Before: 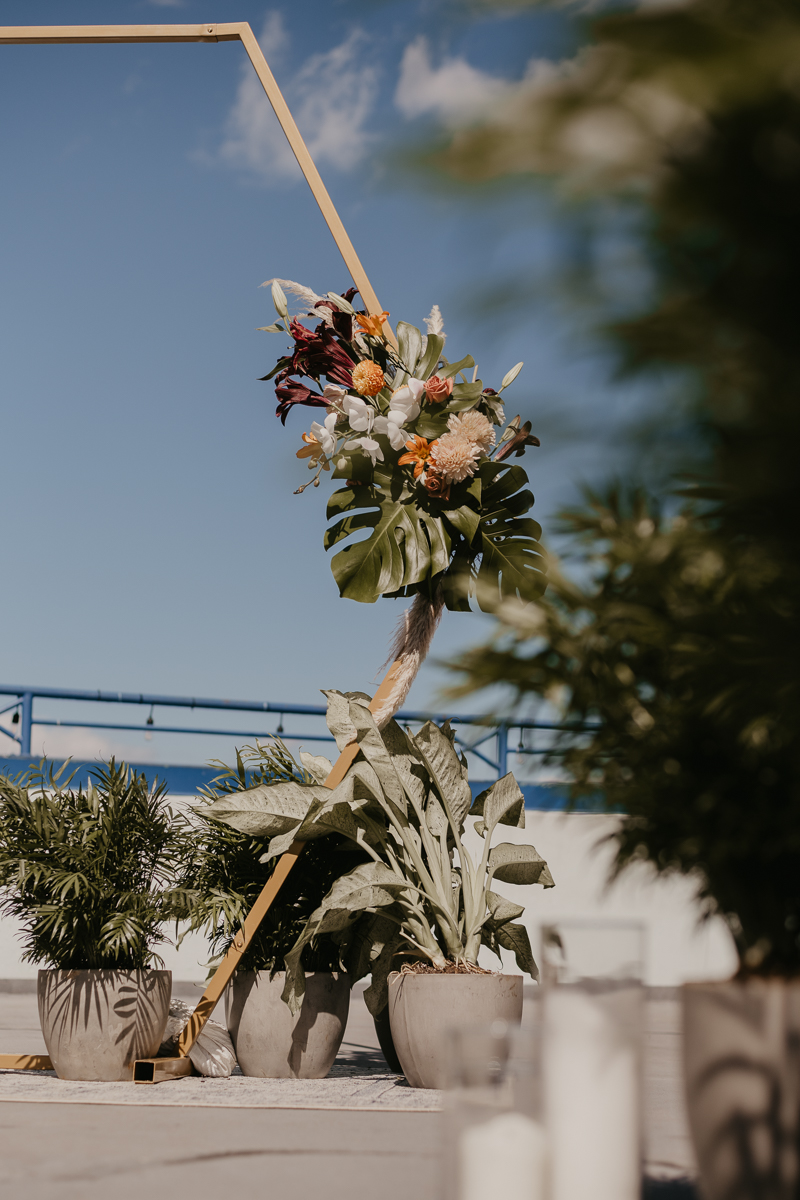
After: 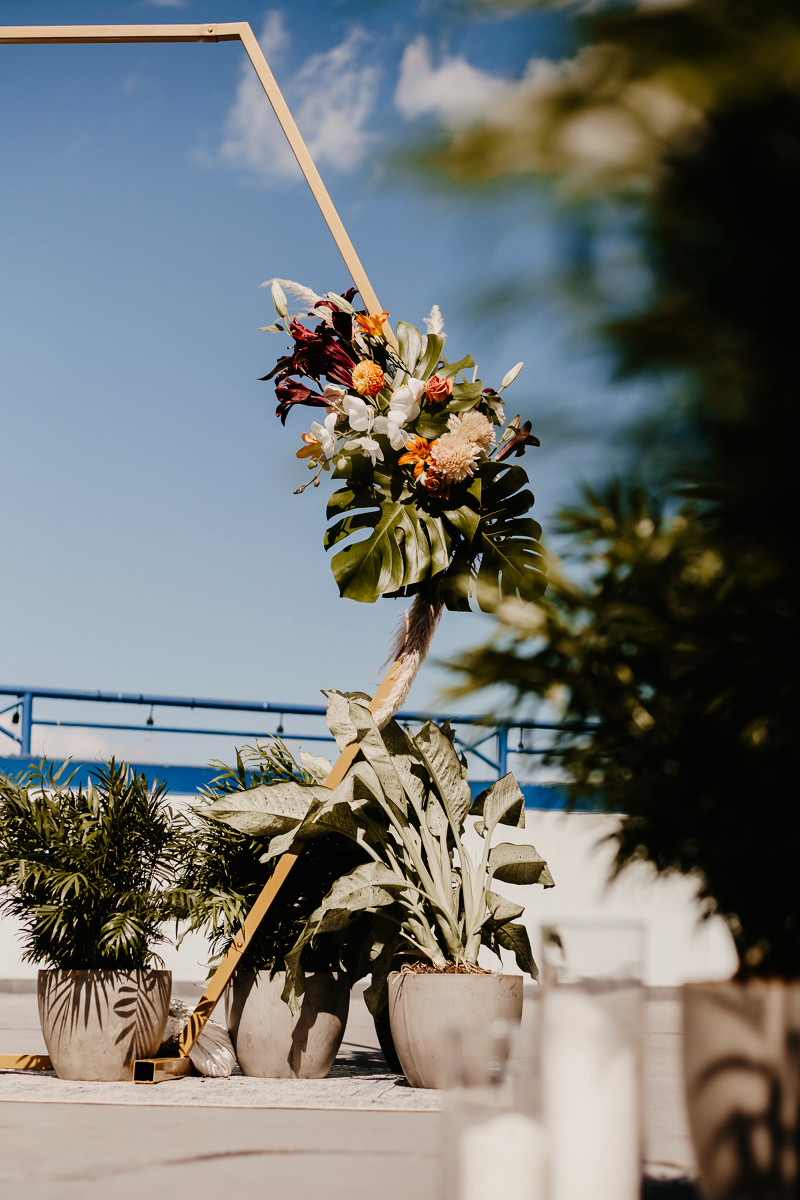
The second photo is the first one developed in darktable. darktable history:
tone curve: curves: ch0 [(0, 0) (0.003, 0.003) (0.011, 0.005) (0.025, 0.008) (0.044, 0.012) (0.069, 0.02) (0.1, 0.031) (0.136, 0.047) (0.177, 0.088) (0.224, 0.141) (0.277, 0.222) (0.335, 0.32) (0.399, 0.425) (0.468, 0.524) (0.543, 0.623) (0.623, 0.716) (0.709, 0.796) (0.801, 0.88) (0.898, 0.959) (1, 1)], preserve colors none
